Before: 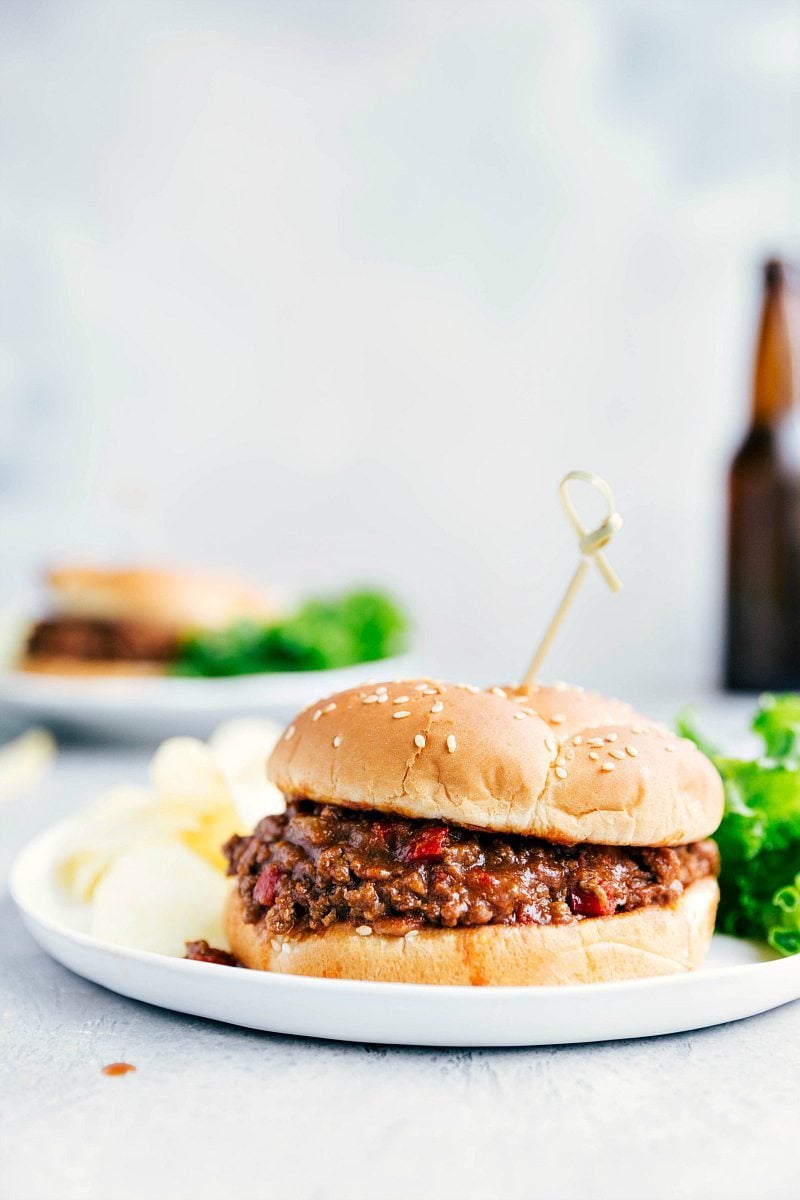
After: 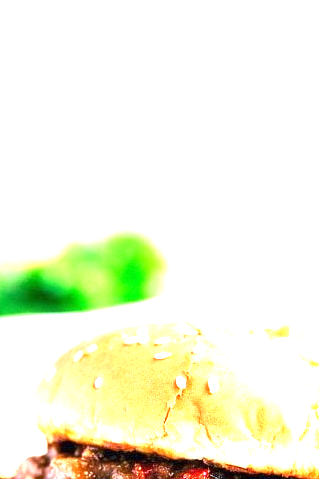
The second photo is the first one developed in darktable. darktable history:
crop: left 30%, top 30%, right 30%, bottom 30%
exposure: black level correction 0, exposure 1.741 EV, compensate exposure bias true, compensate highlight preservation false
graduated density: on, module defaults
